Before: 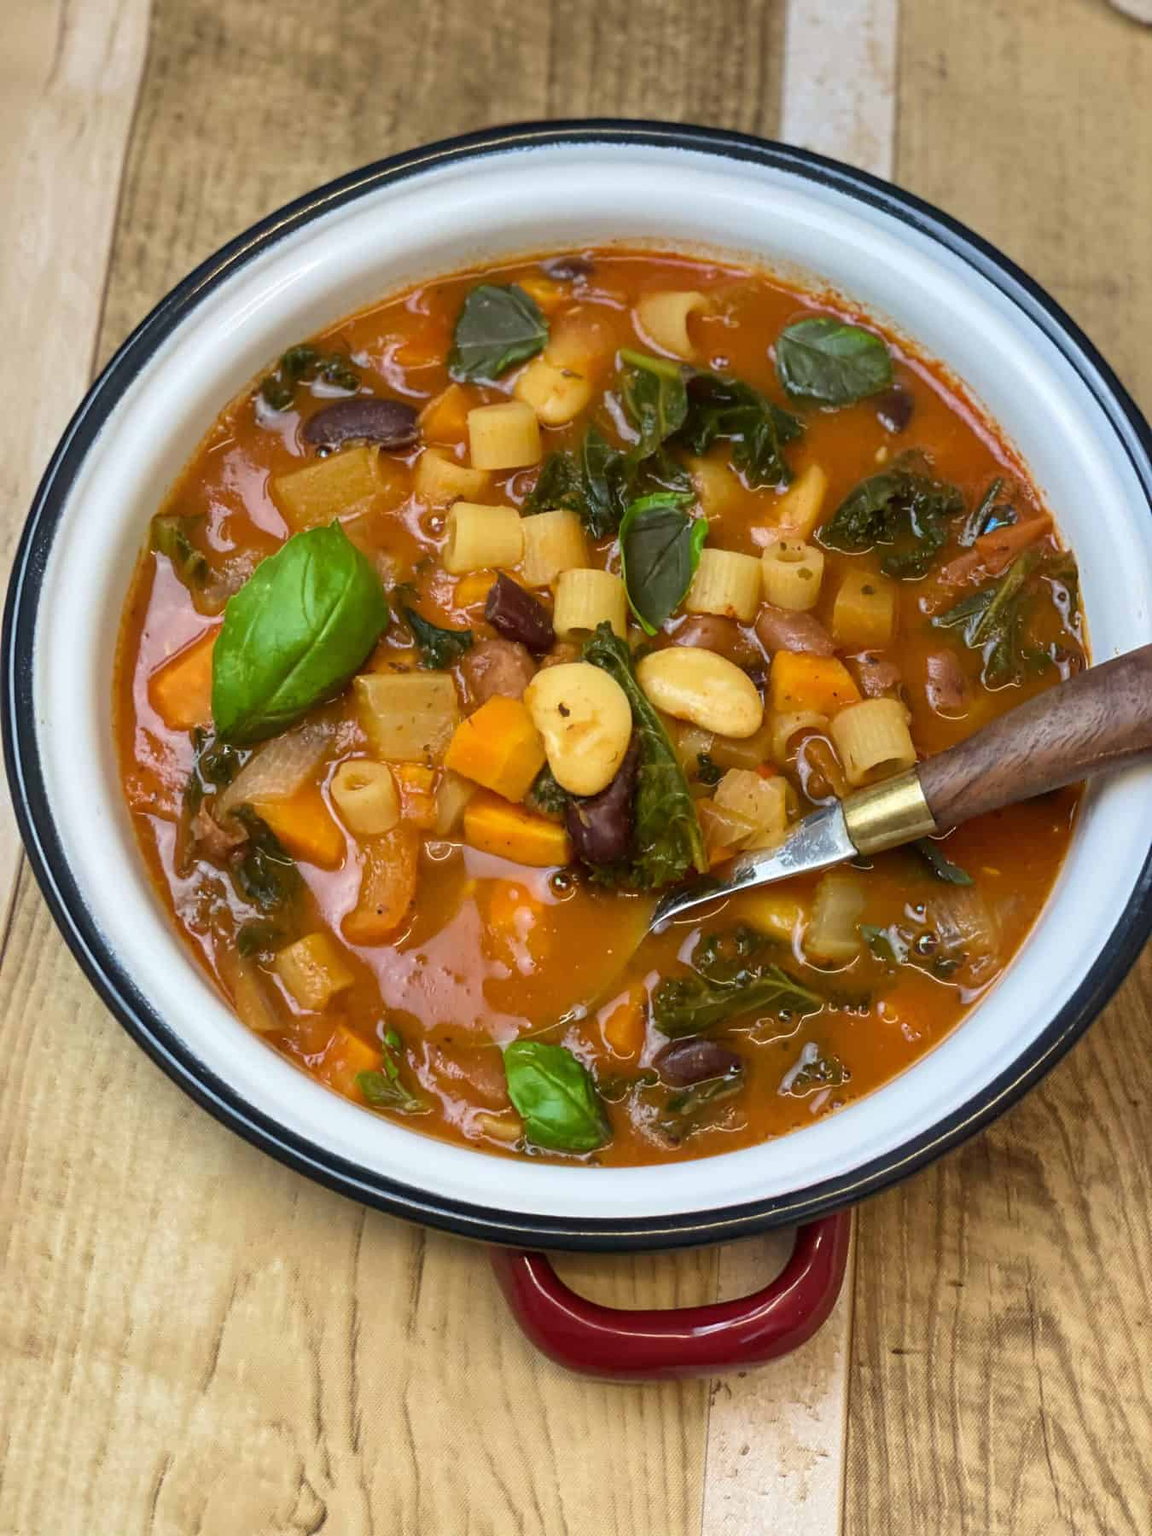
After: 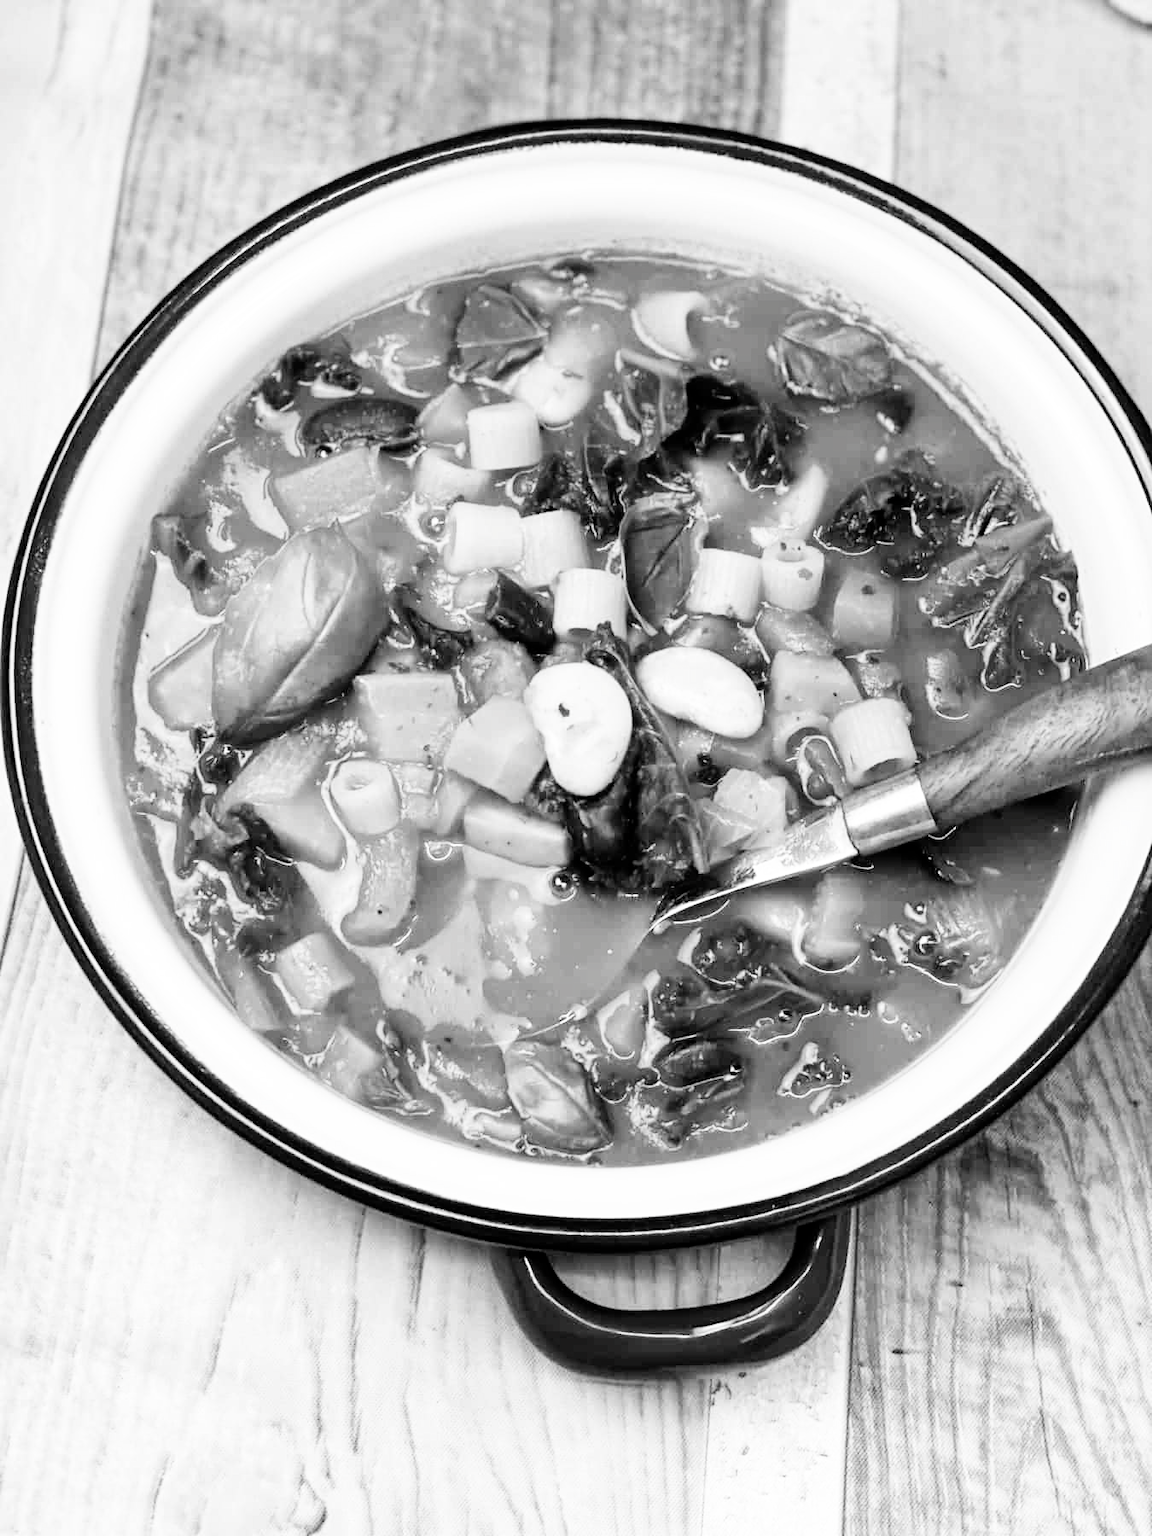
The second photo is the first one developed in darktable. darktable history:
color calibration: illuminant as shot in camera, x 0.37, y 0.382, temperature 4318.93 K
filmic rgb: black relative exposure -5.11 EV, white relative exposure 3.55 EV, hardness 3.18, contrast 1.513, highlights saturation mix -49.89%, preserve chrominance no, color science v4 (2020), contrast in shadows soft
exposure: black level correction -0.002, exposure 1.114 EV, compensate highlight preservation false
